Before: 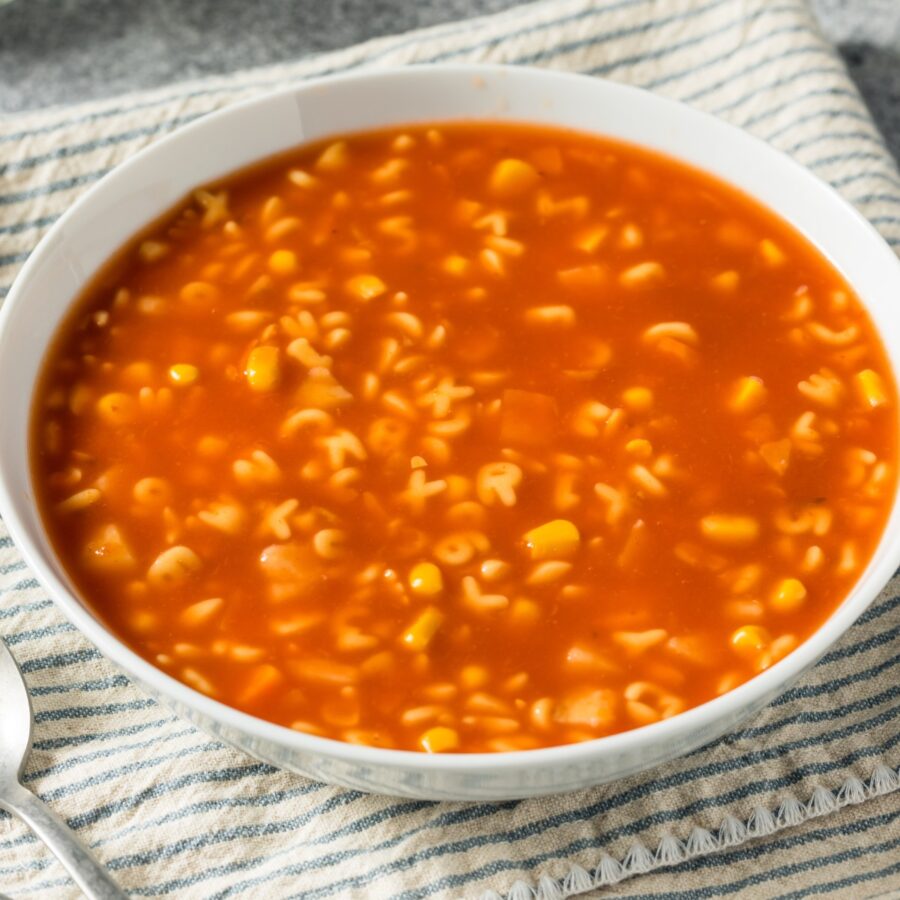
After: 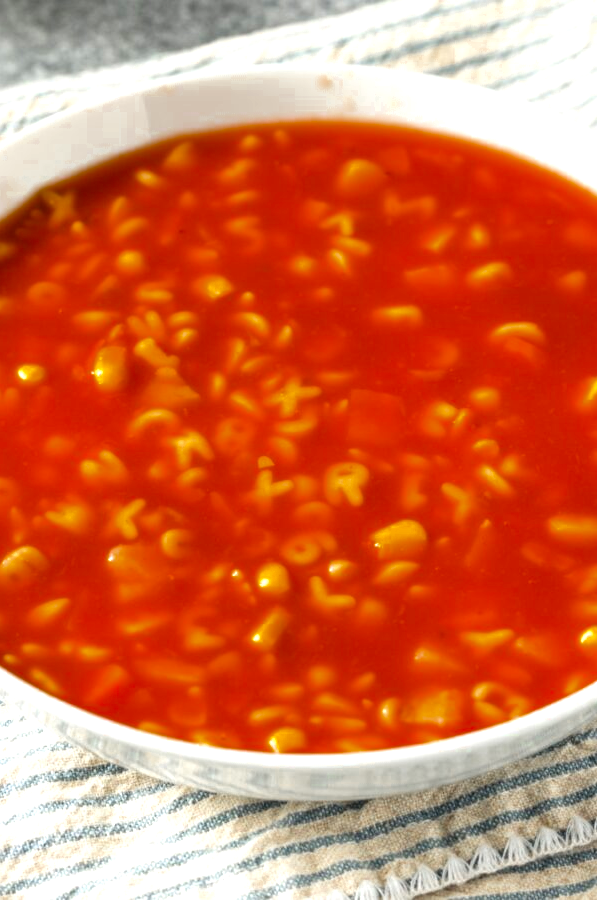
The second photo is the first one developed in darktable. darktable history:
exposure: exposure 0.63 EV, compensate highlight preservation false
color zones: curves: ch0 [(0.11, 0.396) (0.195, 0.36) (0.25, 0.5) (0.303, 0.412) (0.357, 0.544) (0.75, 0.5) (0.967, 0.328)]; ch1 [(0, 0.468) (0.112, 0.512) (0.202, 0.6) (0.25, 0.5) (0.307, 0.352) (0.357, 0.544) (0.75, 0.5) (0.963, 0.524)]
crop: left 17.075%, right 16.575%
